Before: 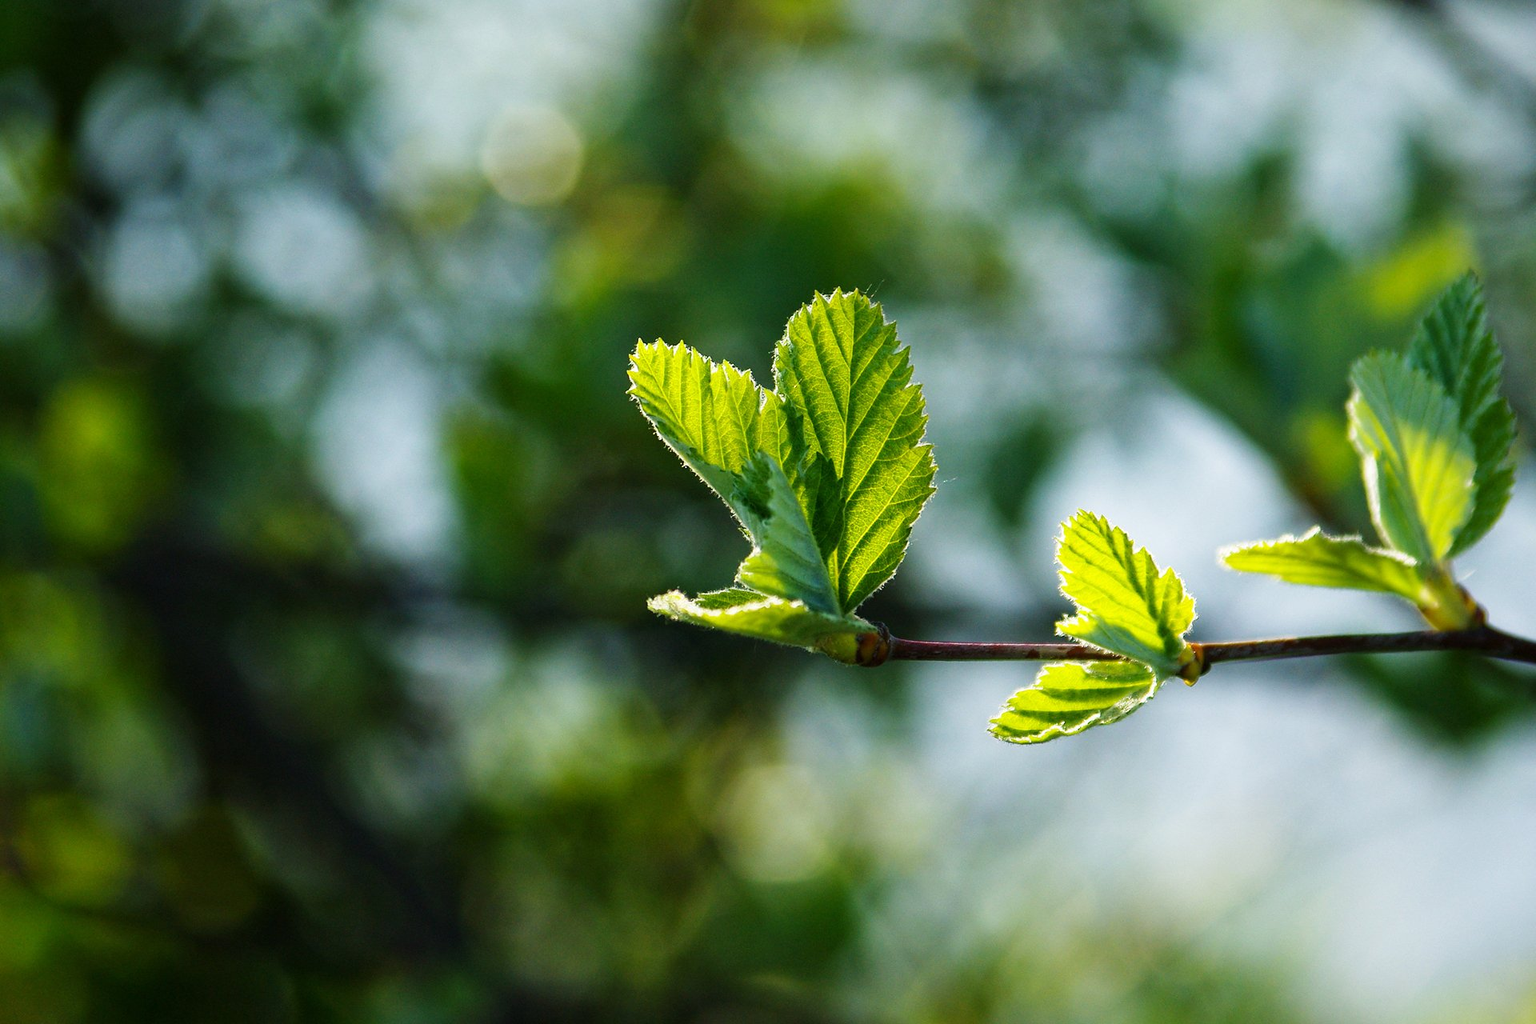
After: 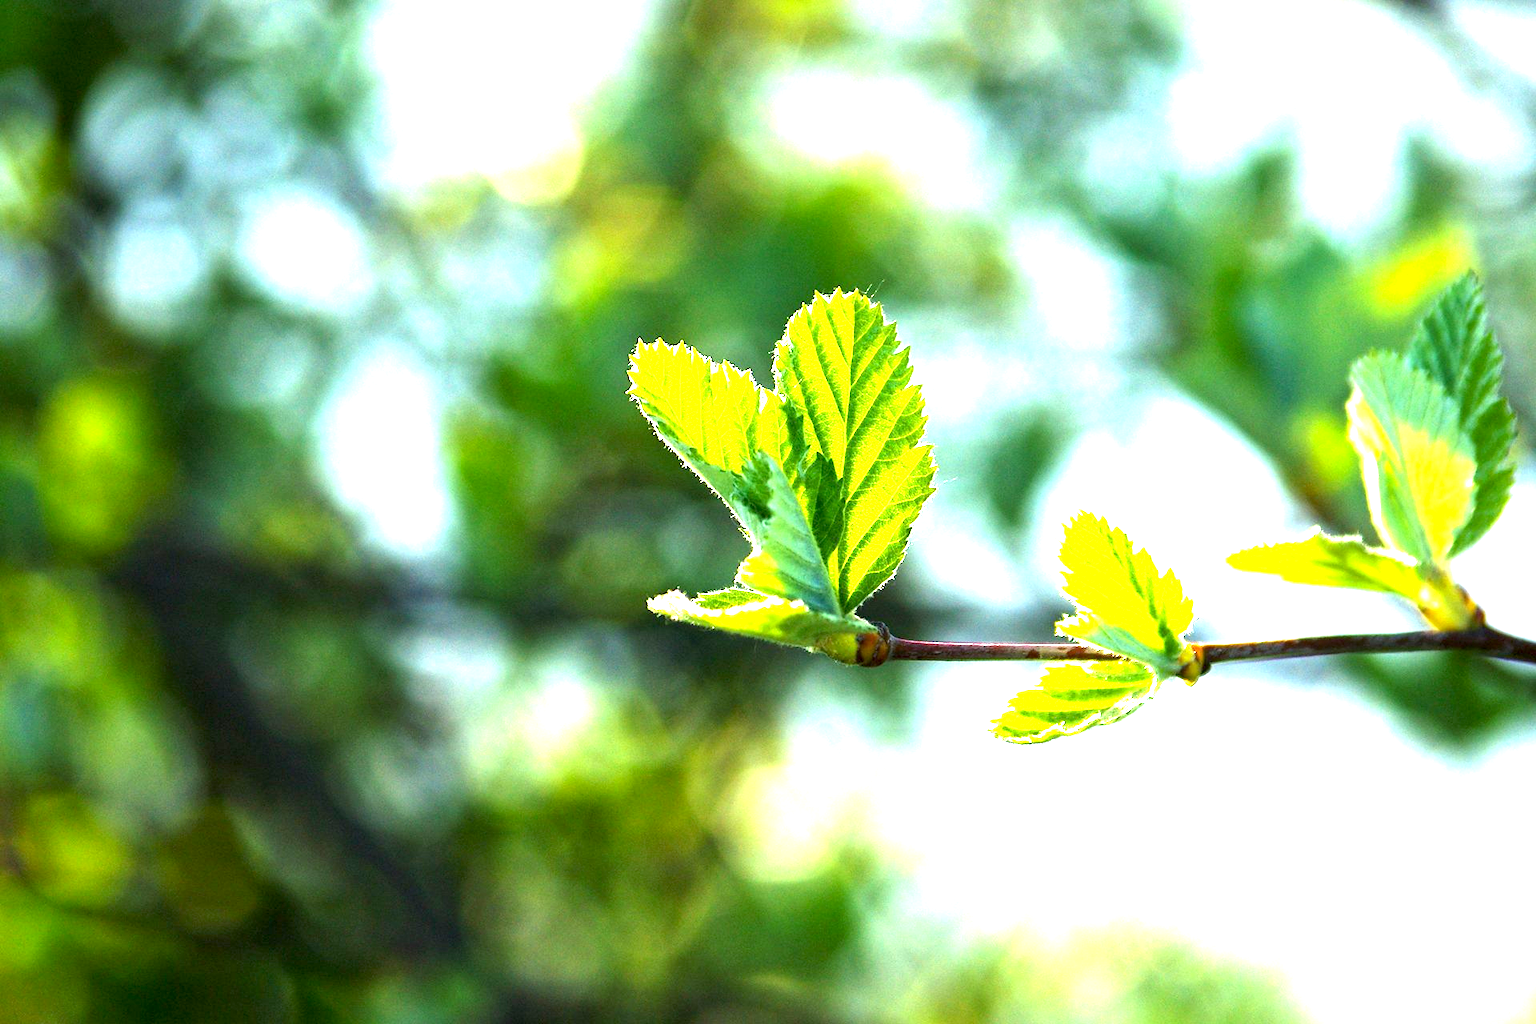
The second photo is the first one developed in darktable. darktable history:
exposure: black level correction 0.001, exposure 2 EV, compensate highlight preservation false
